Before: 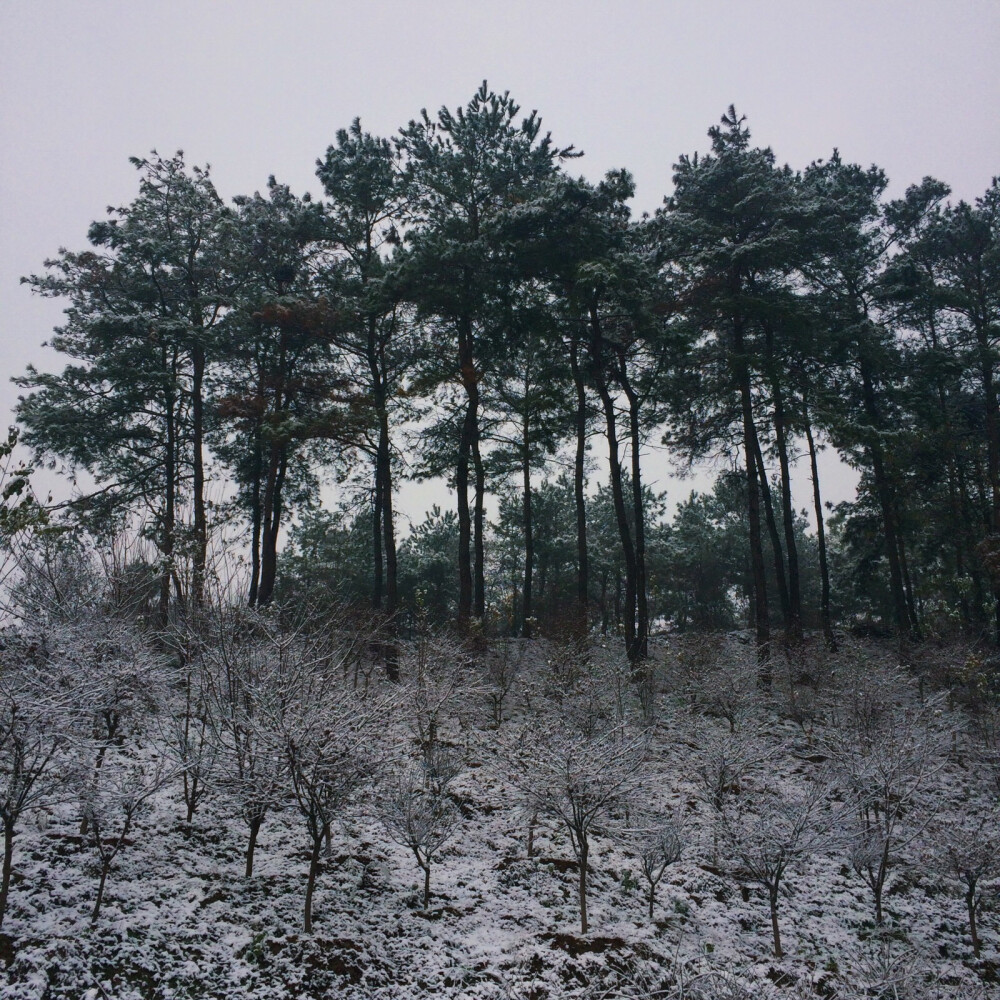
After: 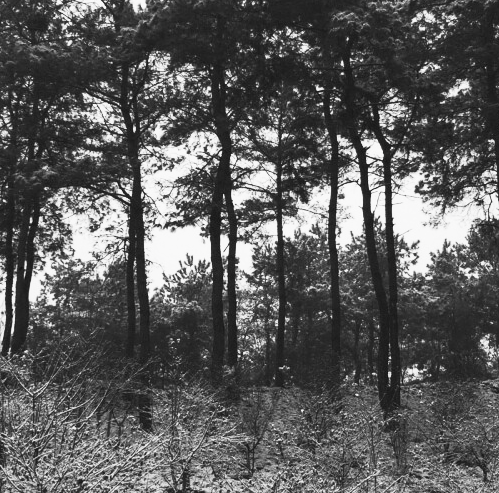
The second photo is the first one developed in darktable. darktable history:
crop: left 24.751%, top 25.173%, right 25.314%, bottom 25.508%
tone equalizer: on, module defaults
contrast brightness saturation: contrast 0.518, brightness 0.469, saturation -0.997
